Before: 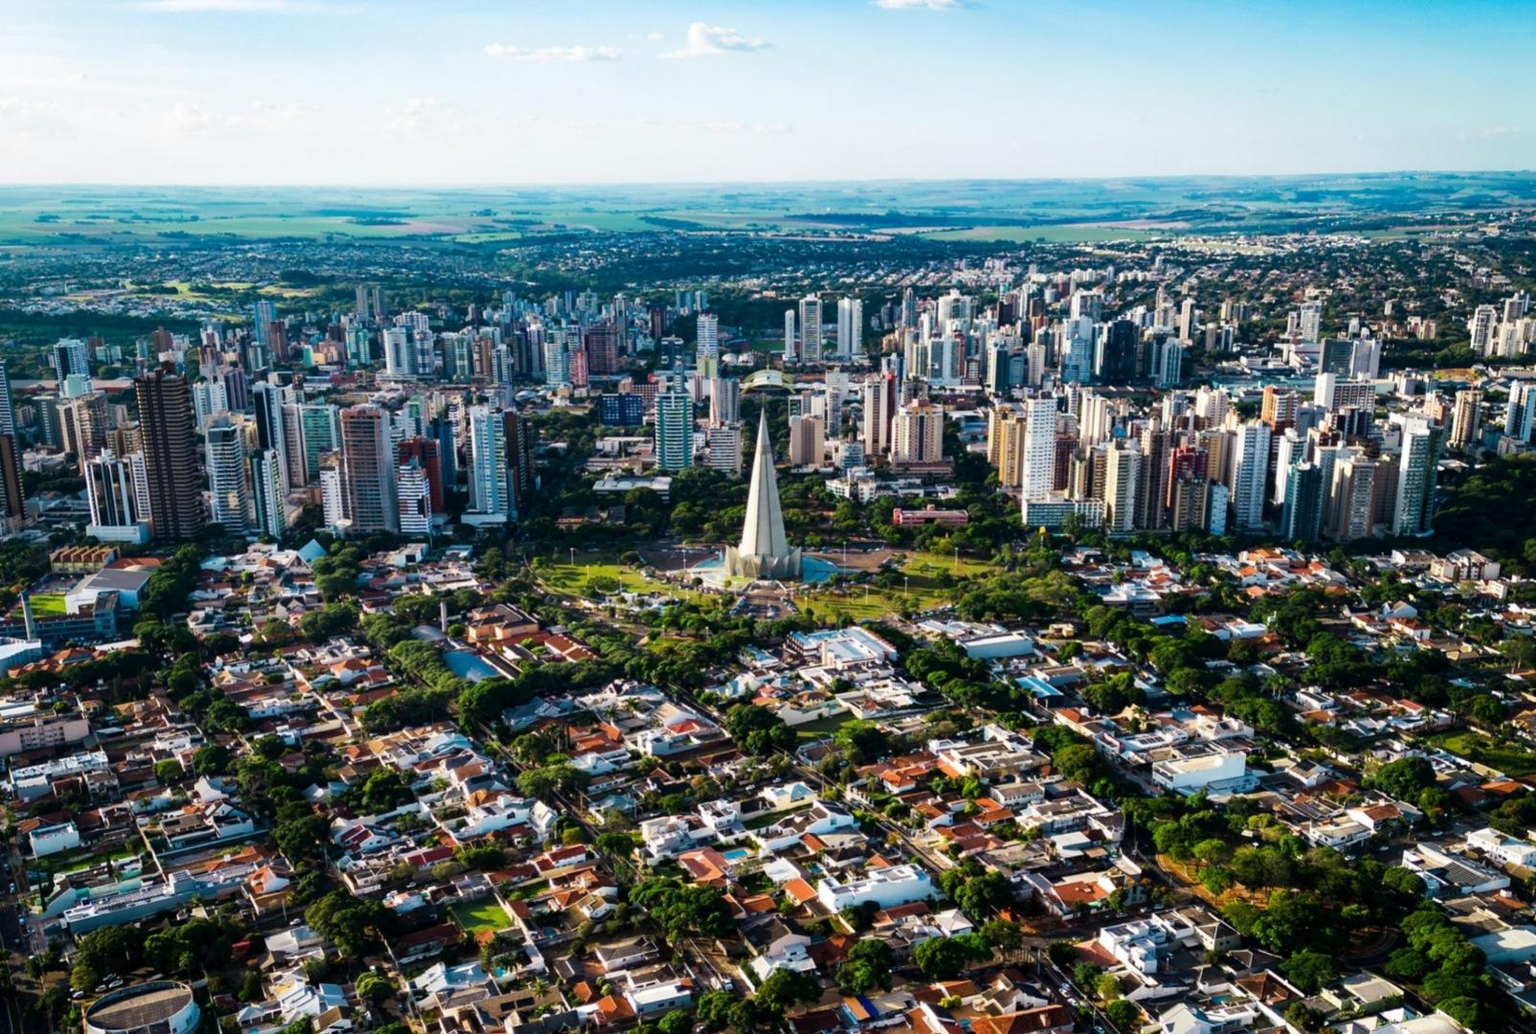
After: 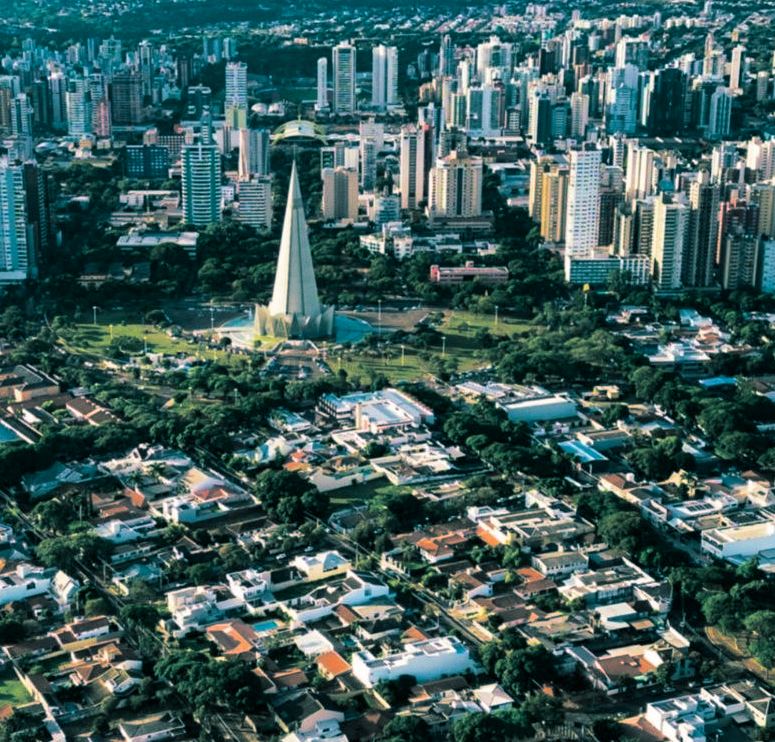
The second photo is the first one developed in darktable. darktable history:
crop: left 31.379%, top 24.658%, right 20.326%, bottom 6.628%
grain: coarseness 0.09 ISO, strength 10%
split-toning: shadows › hue 186.43°, highlights › hue 49.29°, compress 30.29%
velvia: on, module defaults
